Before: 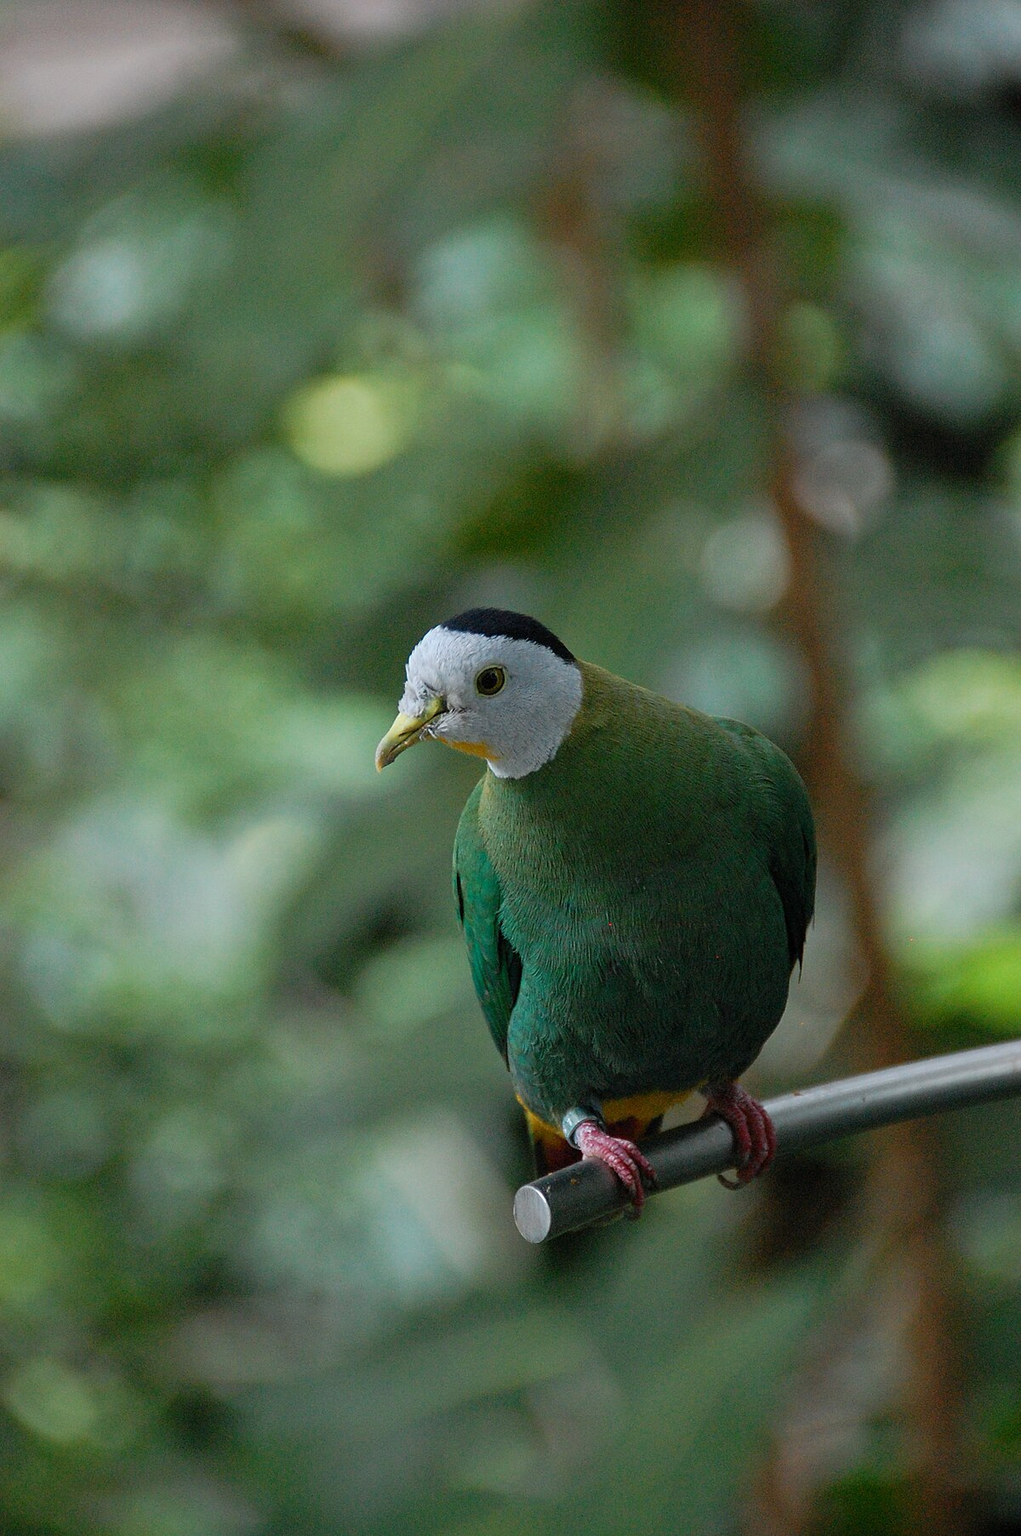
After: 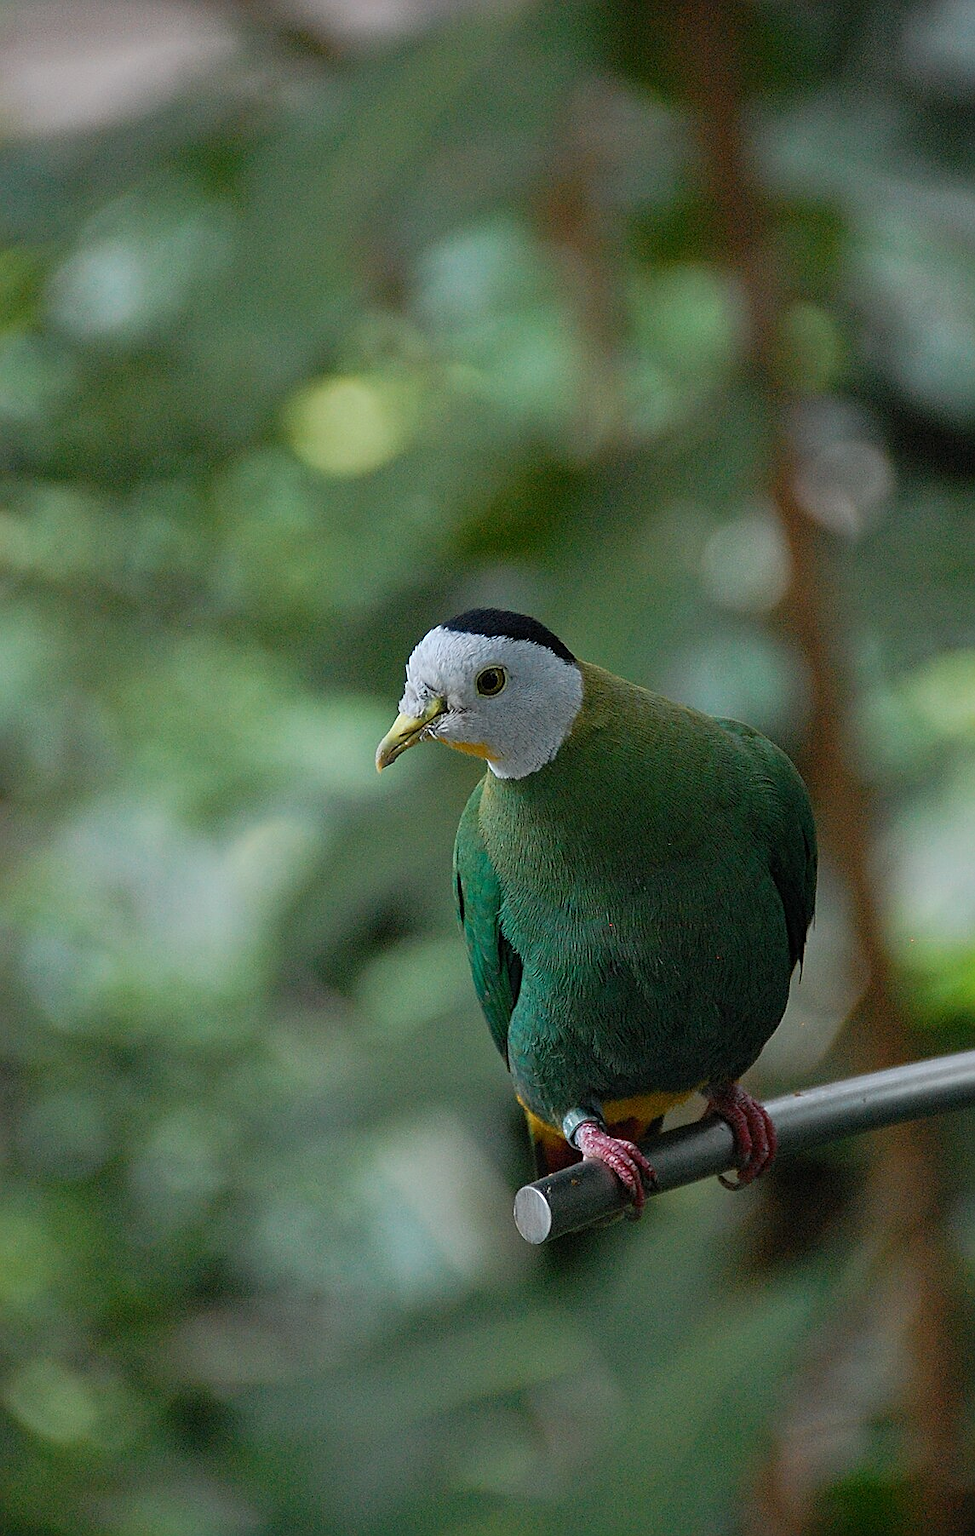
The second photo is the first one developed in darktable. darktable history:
sharpen: on, module defaults
crop: right 4.419%, bottom 0.018%
